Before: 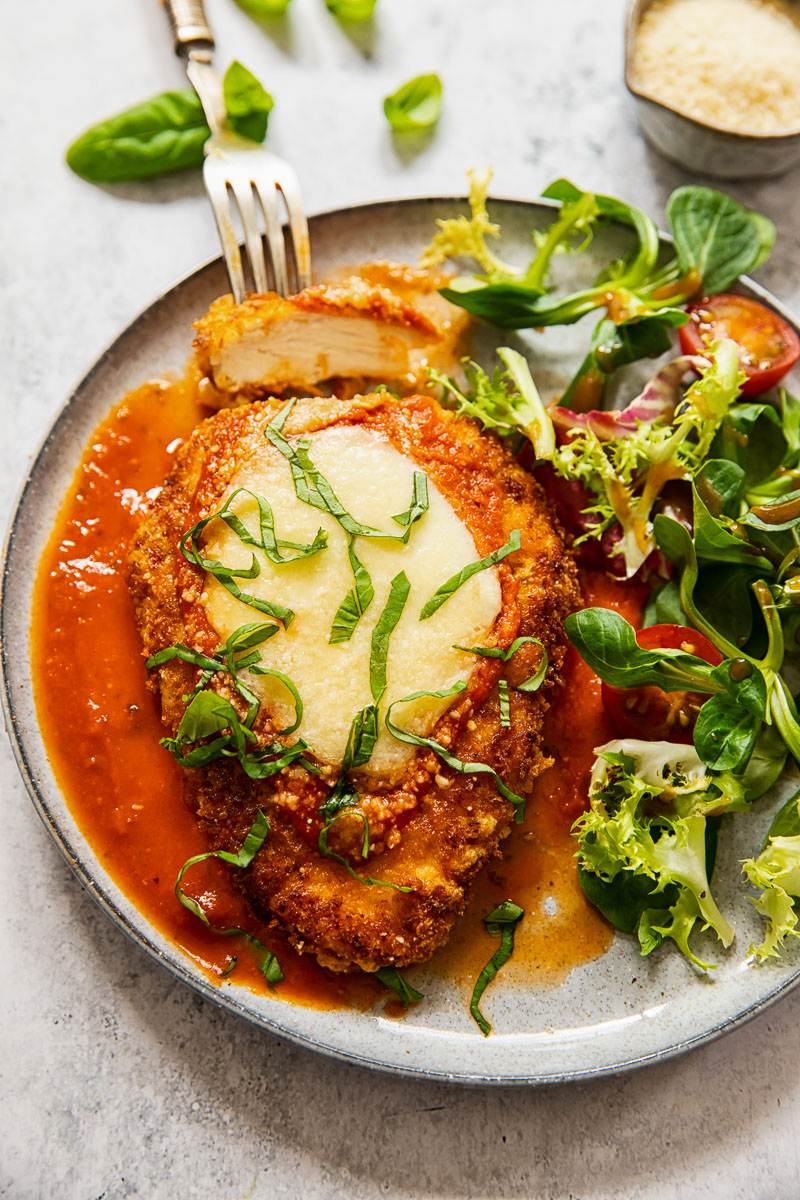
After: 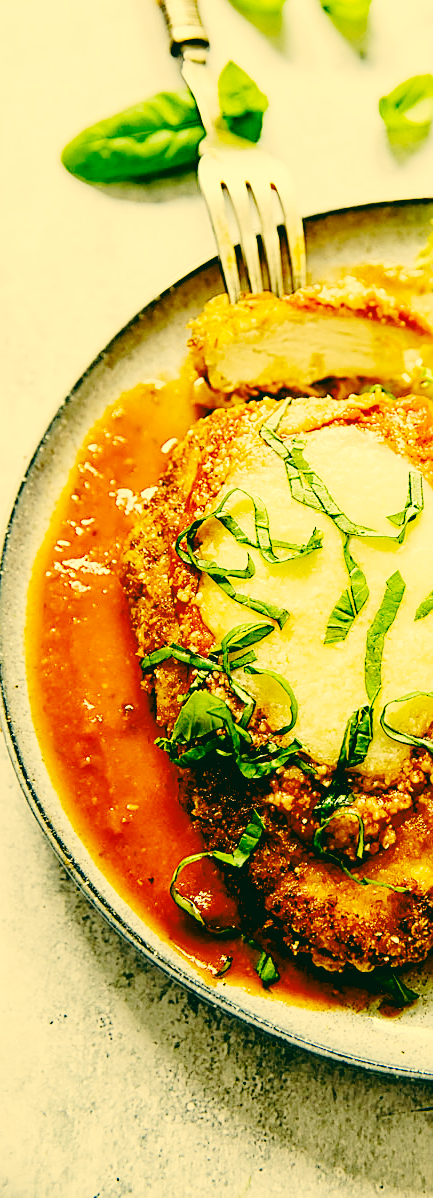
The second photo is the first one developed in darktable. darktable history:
crop: left 0.718%, right 45.145%, bottom 0.088%
base curve: curves: ch0 [(0, 0) (0.036, 0.01) (0.123, 0.254) (0.258, 0.504) (0.507, 0.748) (1, 1)], preserve colors none
color correction: highlights a* 1.84, highlights b* 34.65, shadows a* -35.9, shadows b* -5.47
sharpen: on, module defaults
